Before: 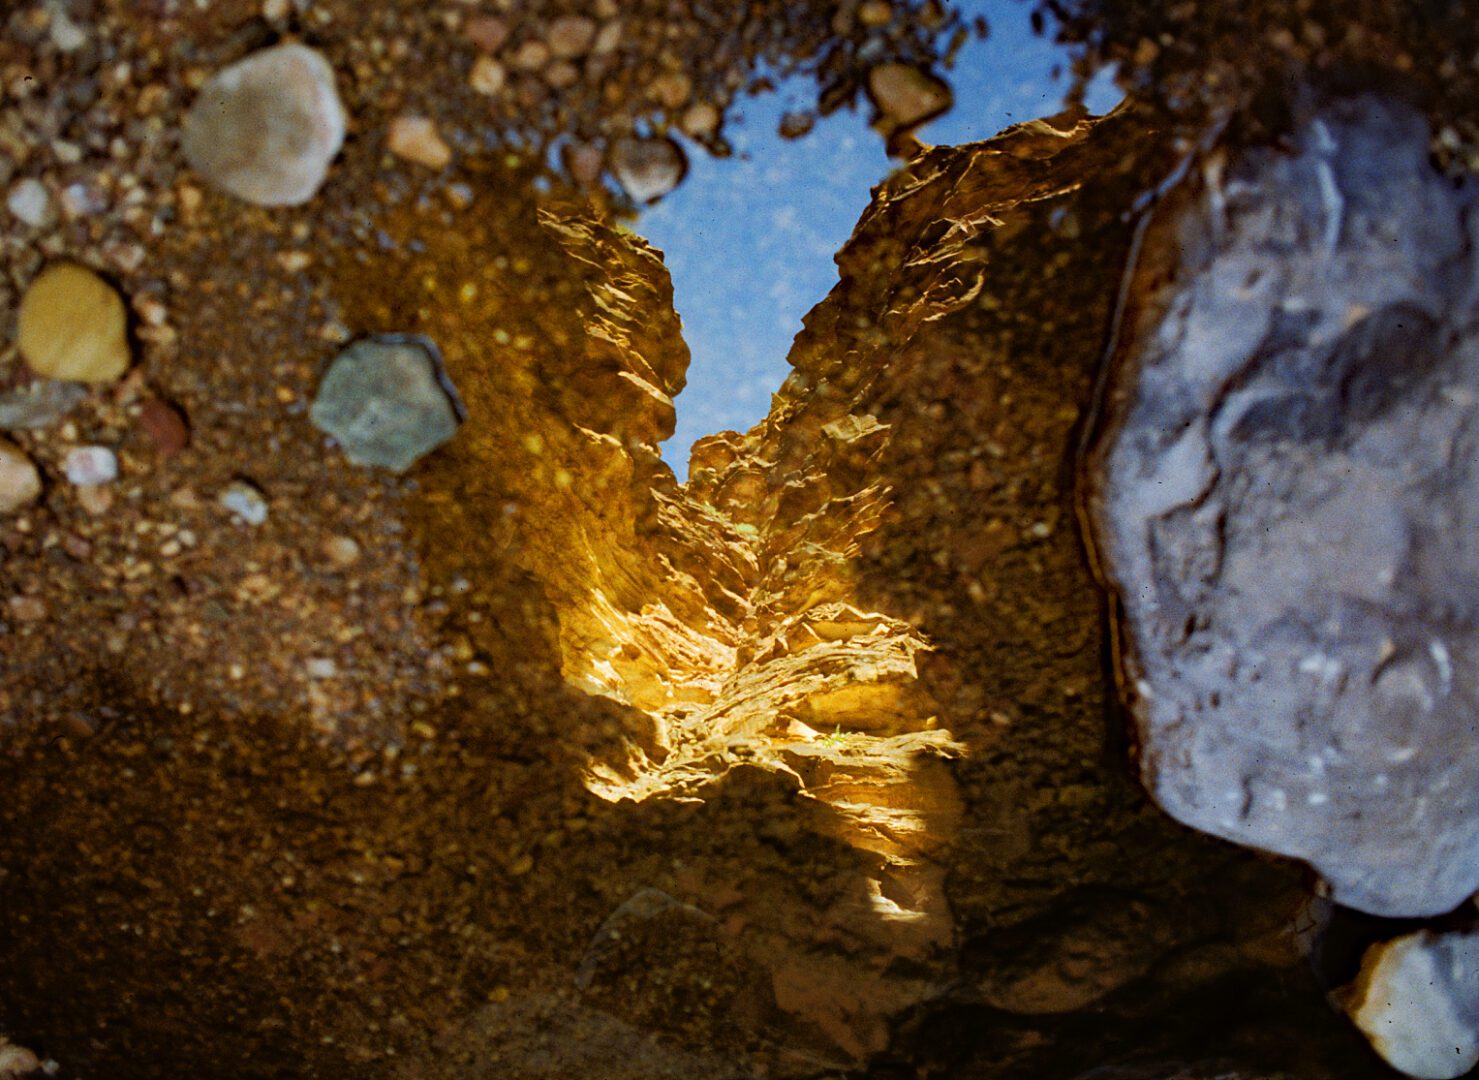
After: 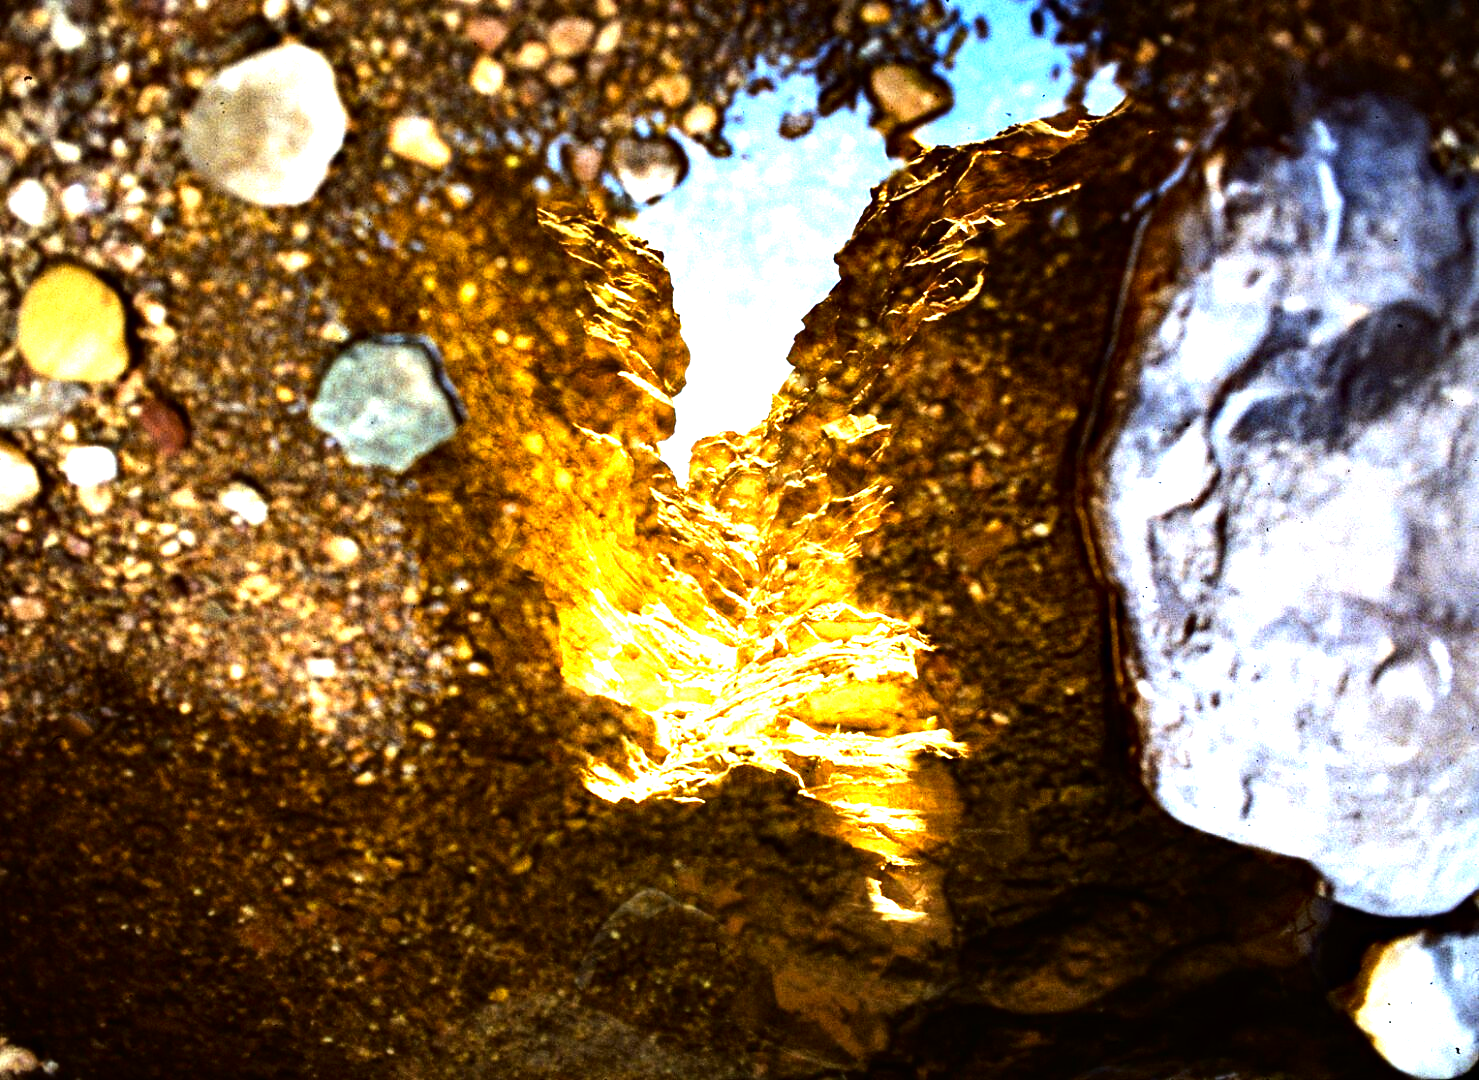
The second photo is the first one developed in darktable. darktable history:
contrast brightness saturation: contrast 0.07, brightness -0.13, saturation 0.06
exposure: black level correction 0, exposure 1.45 EV, compensate exposure bias true, compensate highlight preservation false
tone equalizer: -8 EV -1.08 EV, -7 EV -1.01 EV, -6 EV -0.867 EV, -5 EV -0.578 EV, -3 EV 0.578 EV, -2 EV 0.867 EV, -1 EV 1.01 EV, +0 EV 1.08 EV, edges refinement/feathering 500, mask exposure compensation -1.57 EV, preserve details no
